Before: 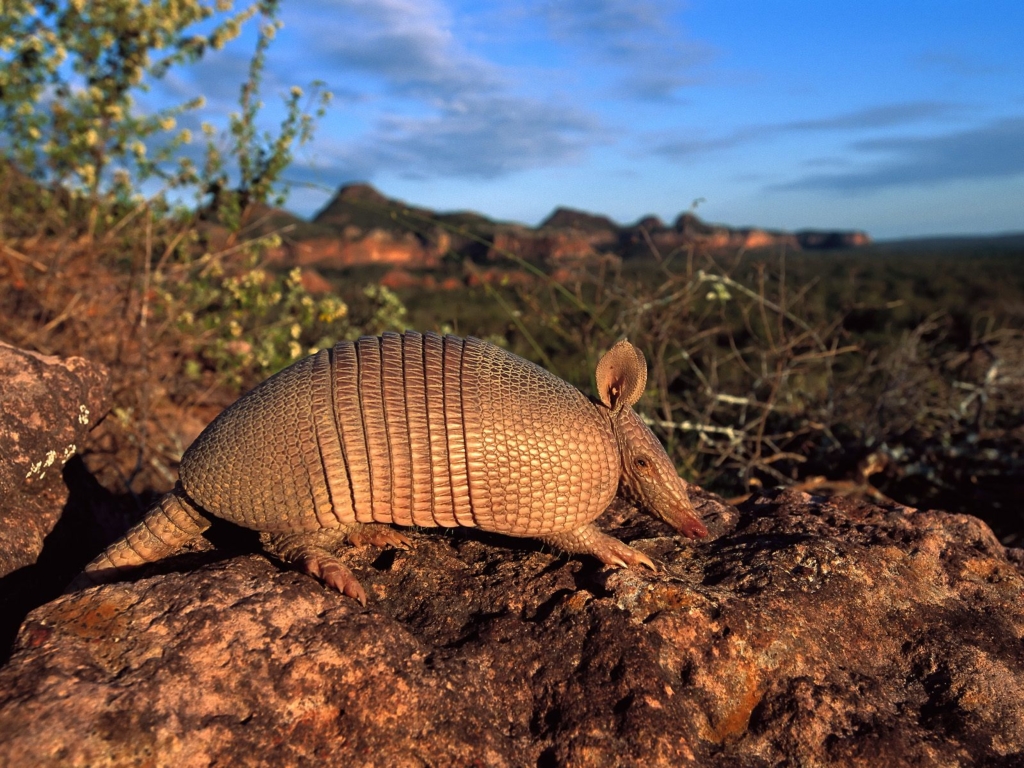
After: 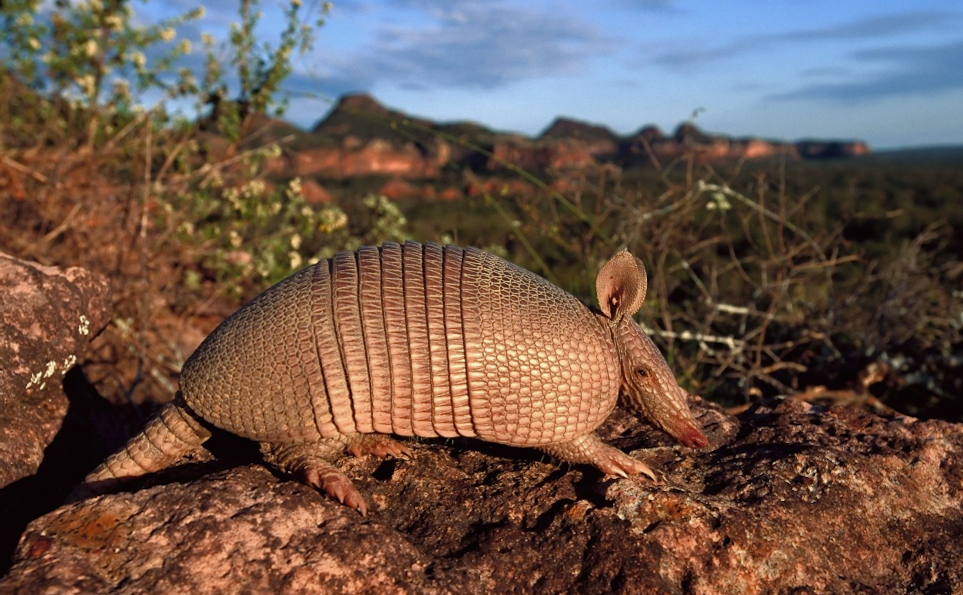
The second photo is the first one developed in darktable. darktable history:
crop and rotate: angle 0.074°, top 11.74%, right 5.727%, bottom 10.64%
color balance rgb: perceptual saturation grading › global saturation 0.174%, perceptual saturation grading › highlights -30.284%, perceptual saturation grading › shadows 19.622%
